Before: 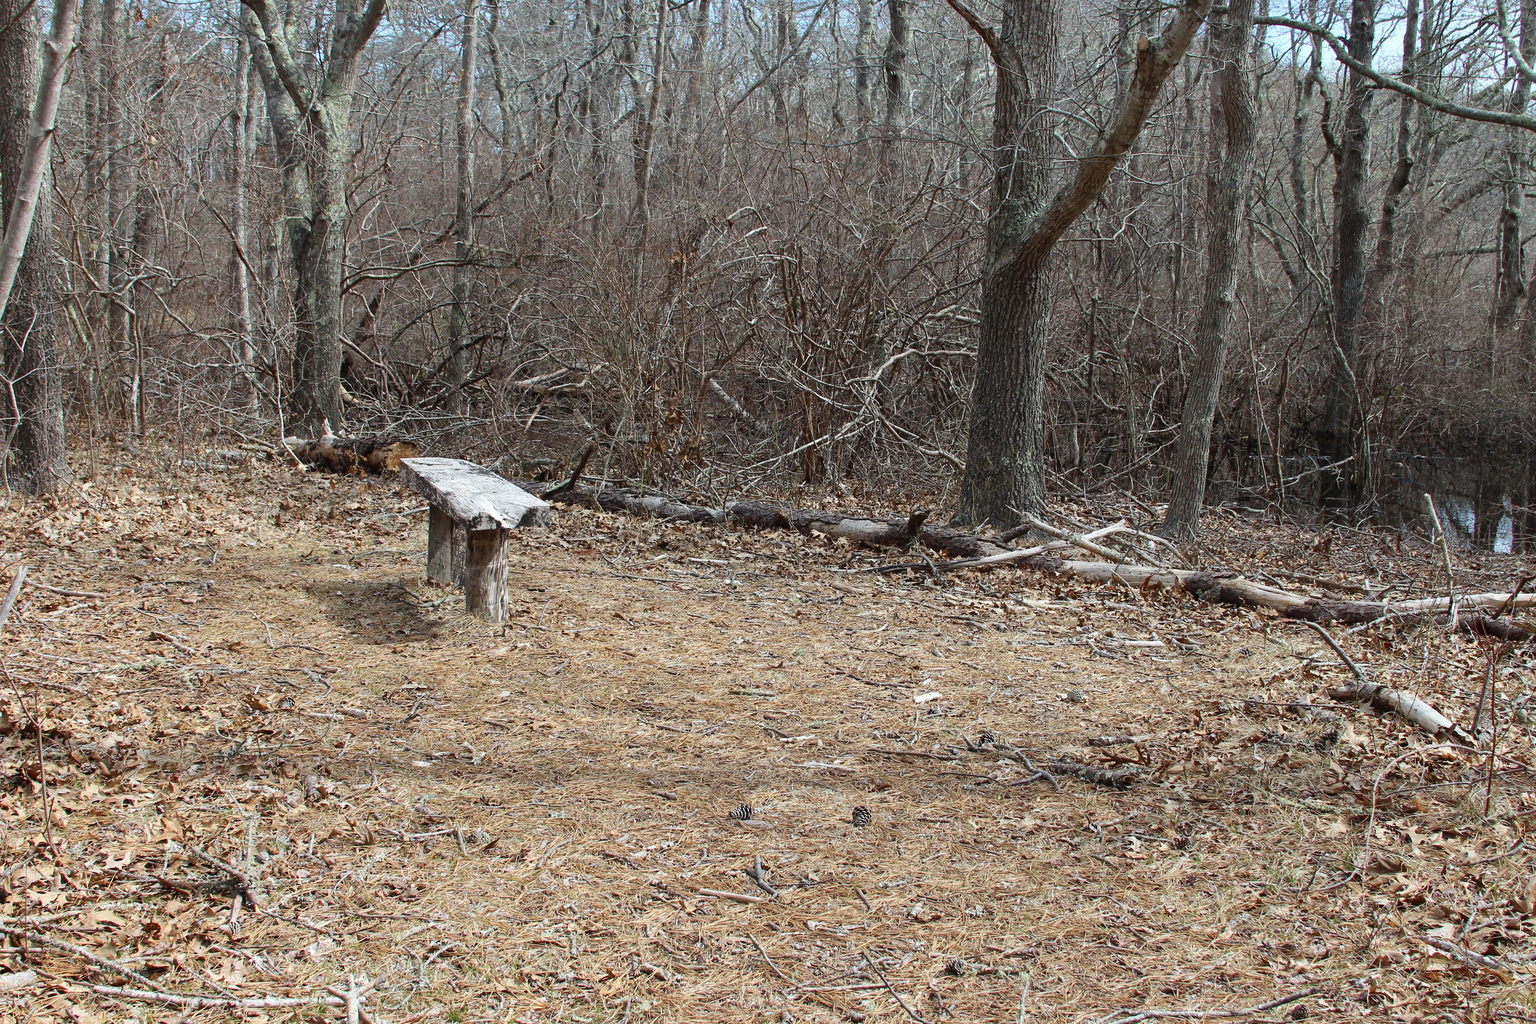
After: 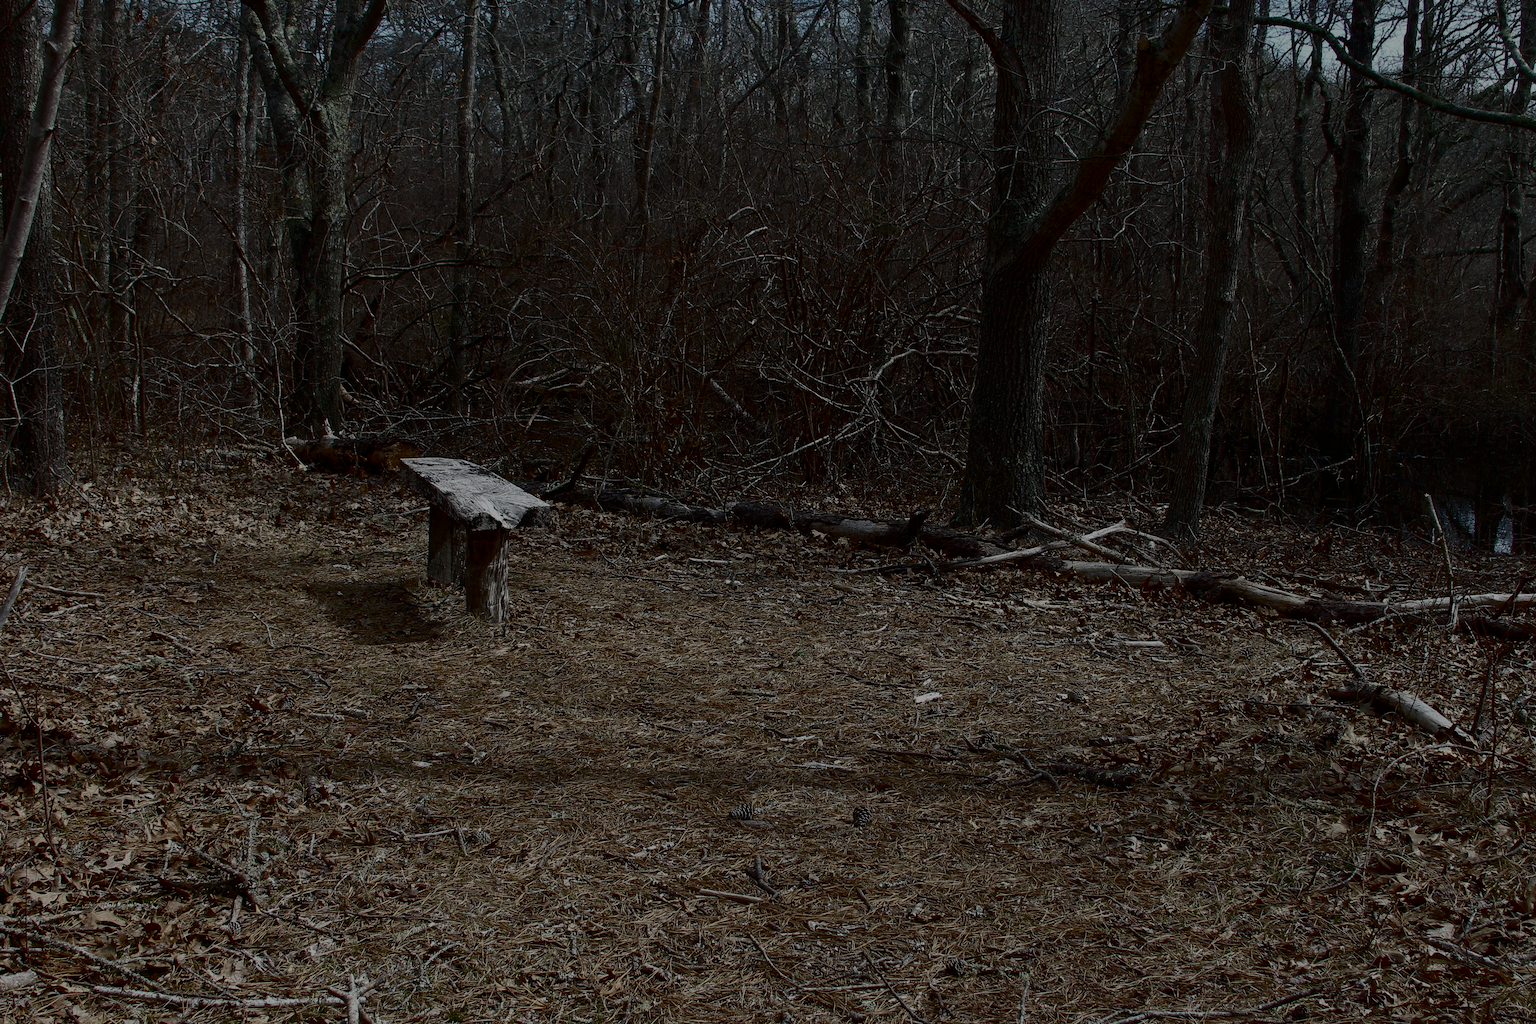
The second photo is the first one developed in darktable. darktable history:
contrast brightness saturation: contrast 0.498, saturation -0.084
exposure: exposure -1.995 EV, compensate highlight preservation false
tone equalizer: on, module defaults
